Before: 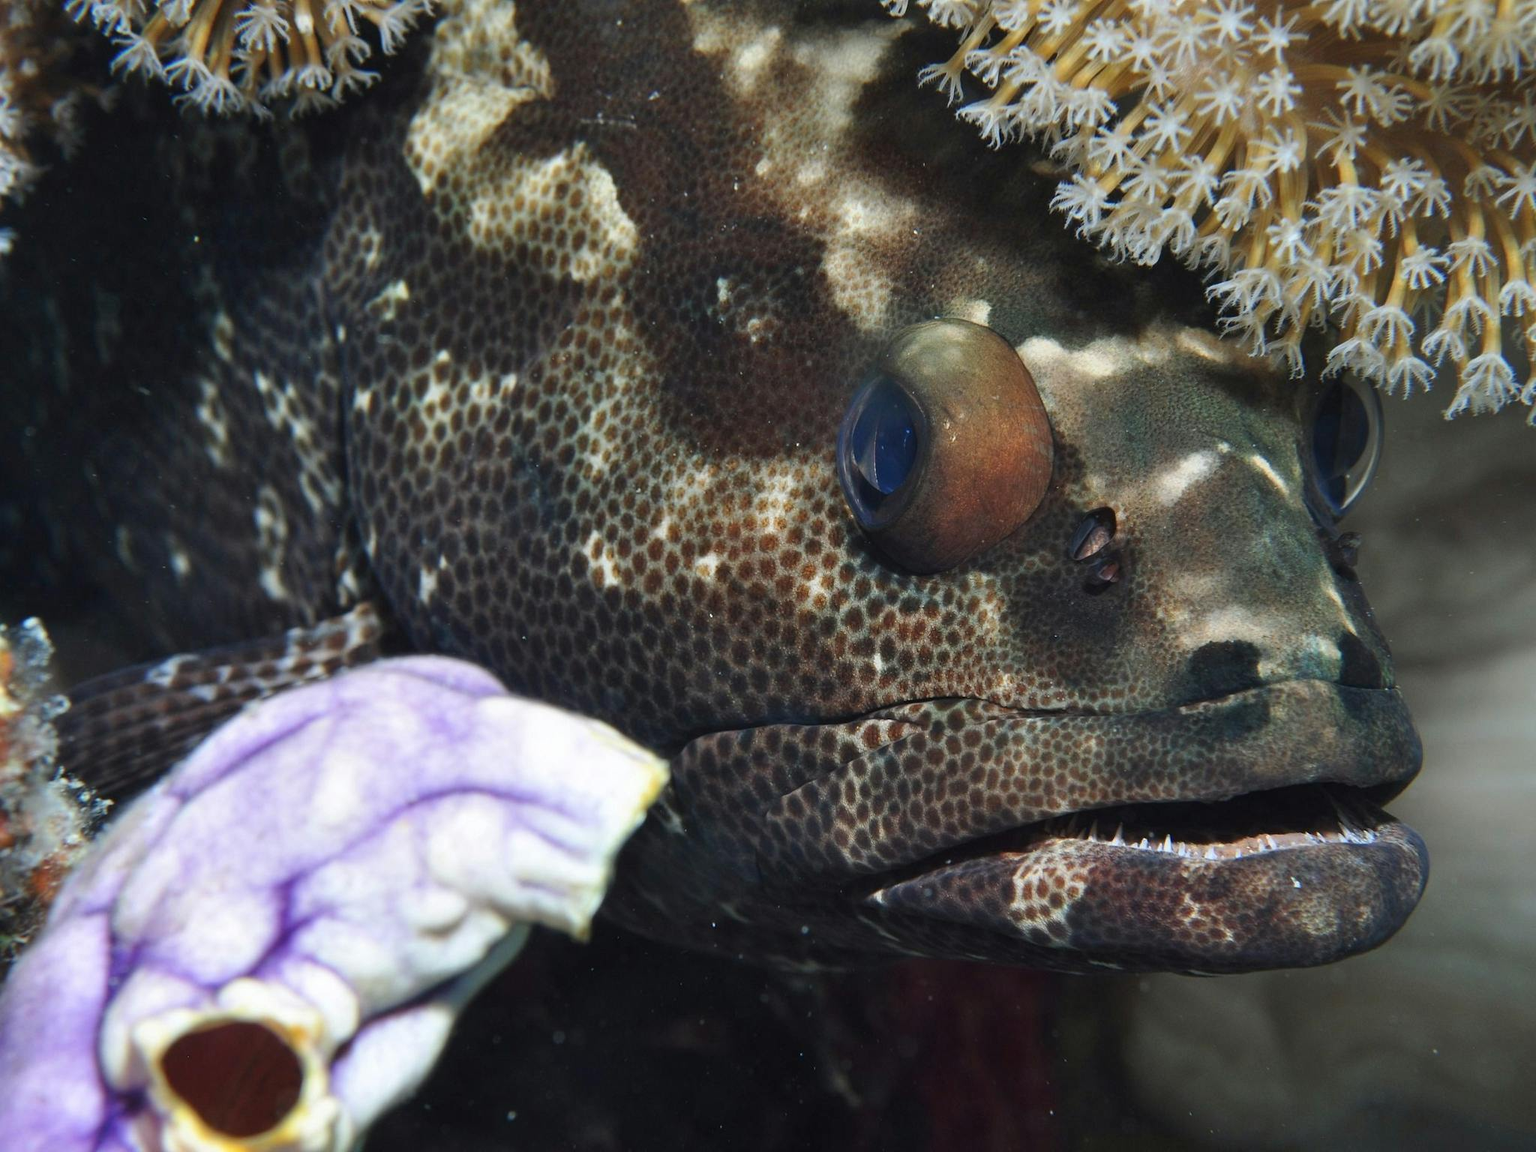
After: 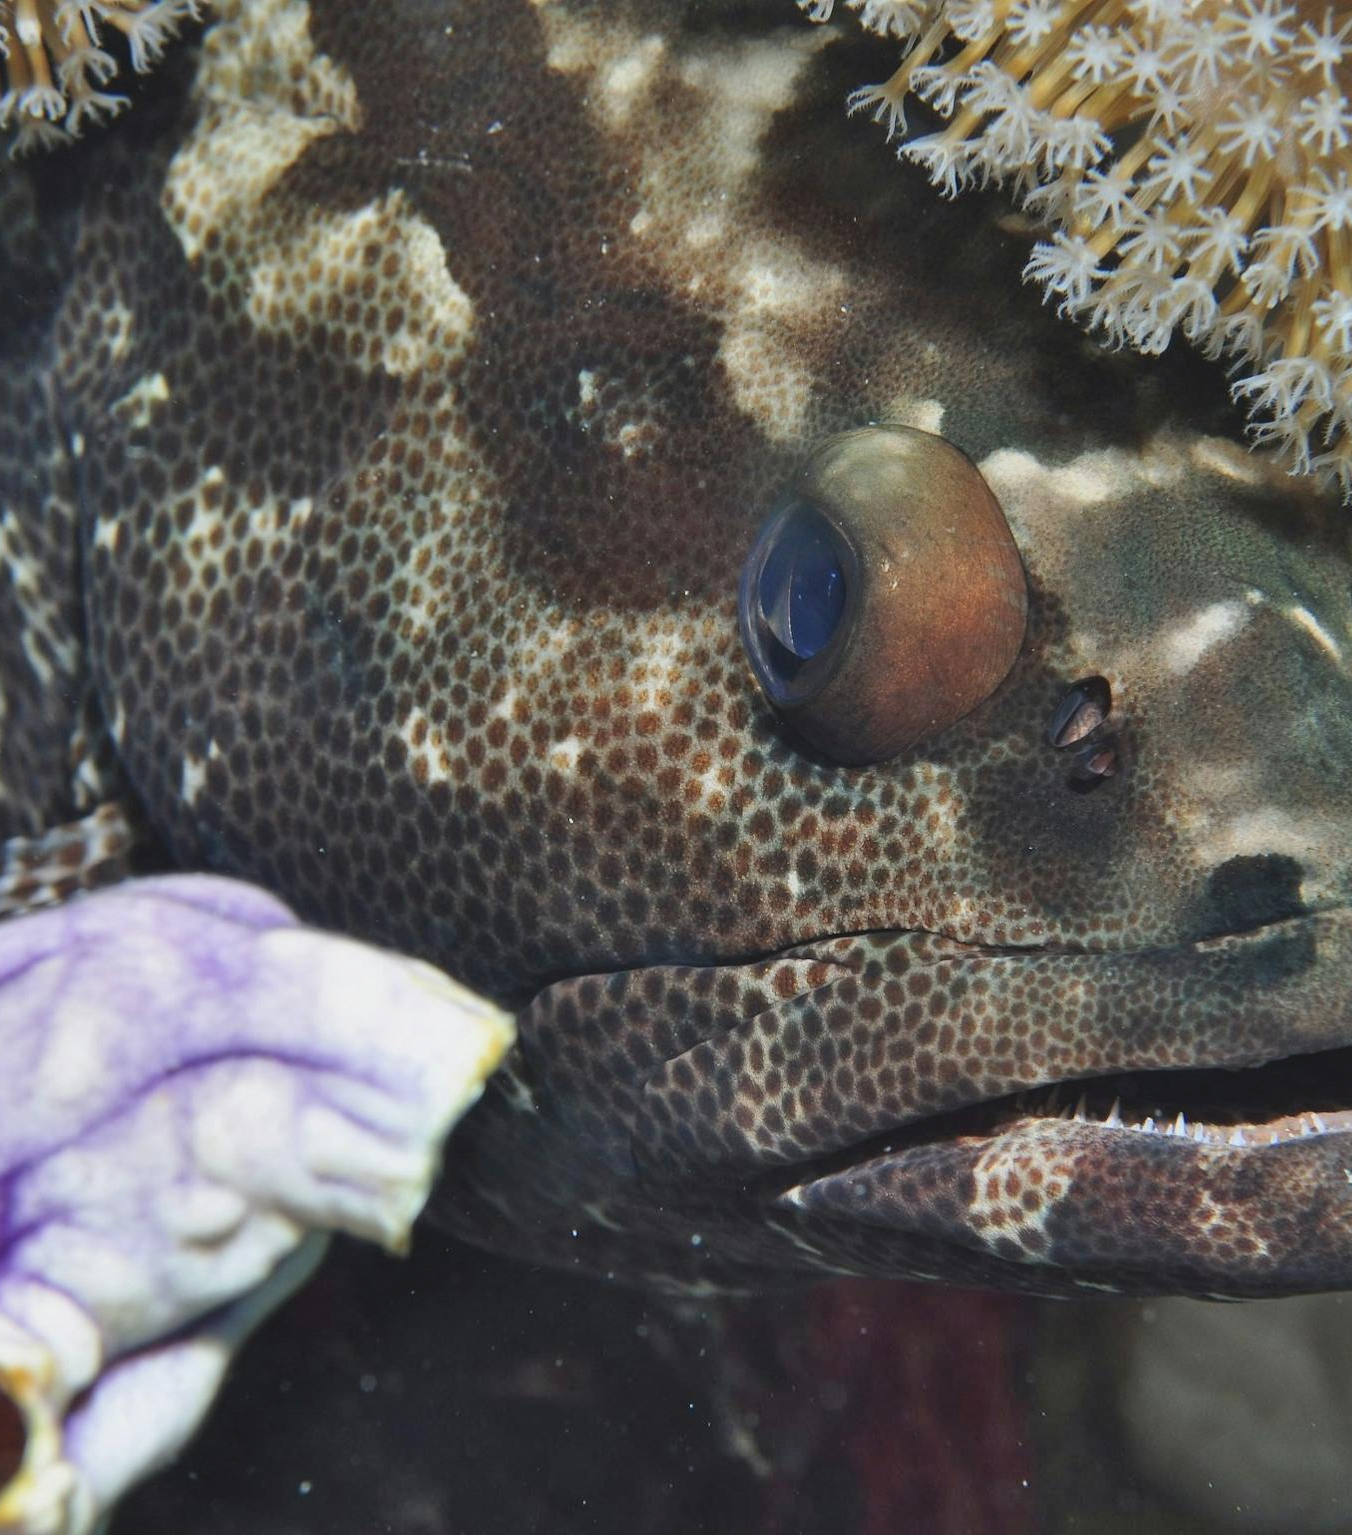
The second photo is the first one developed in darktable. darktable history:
crop and rotate: left 18.442%, right 15.508%
contrast brightness saturation: contrast -0.1, saturation -0.1
shadows and highlights: shadows color adjustment 97.66%, soften with gaussian
